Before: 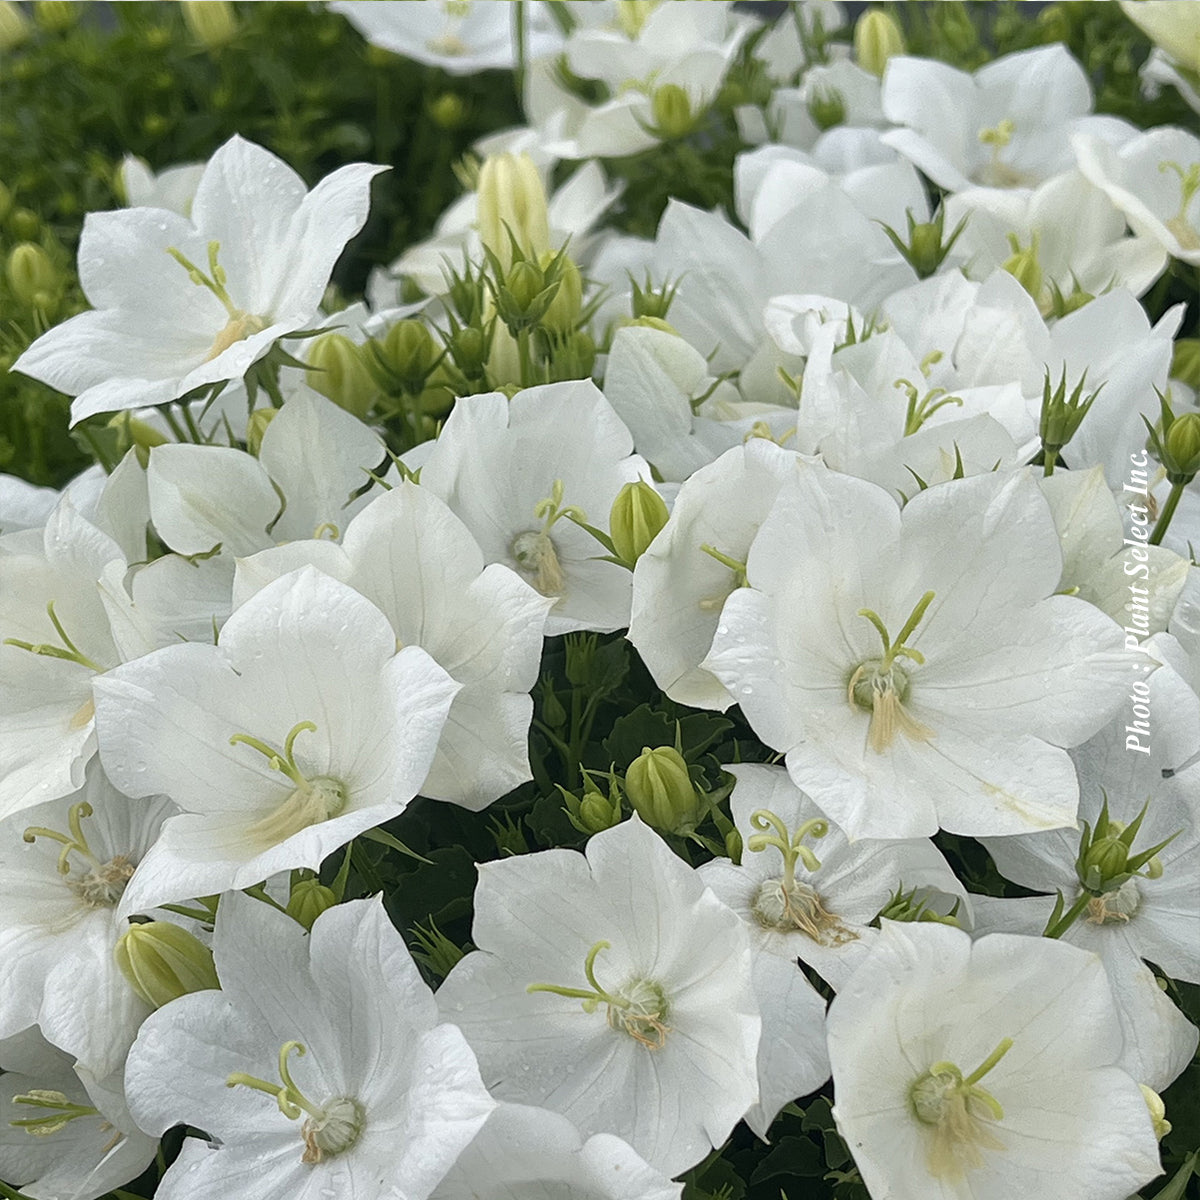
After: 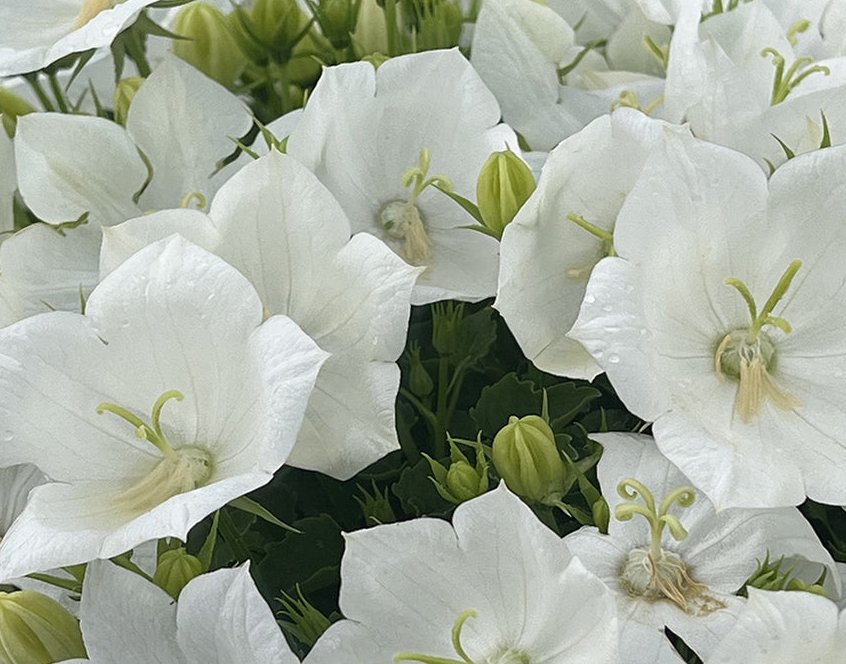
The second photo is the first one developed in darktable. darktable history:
crop: left 11.123%, top 27.61%, right 18.3%, bottom 17.034%
tone equalizer: on, module defaults
